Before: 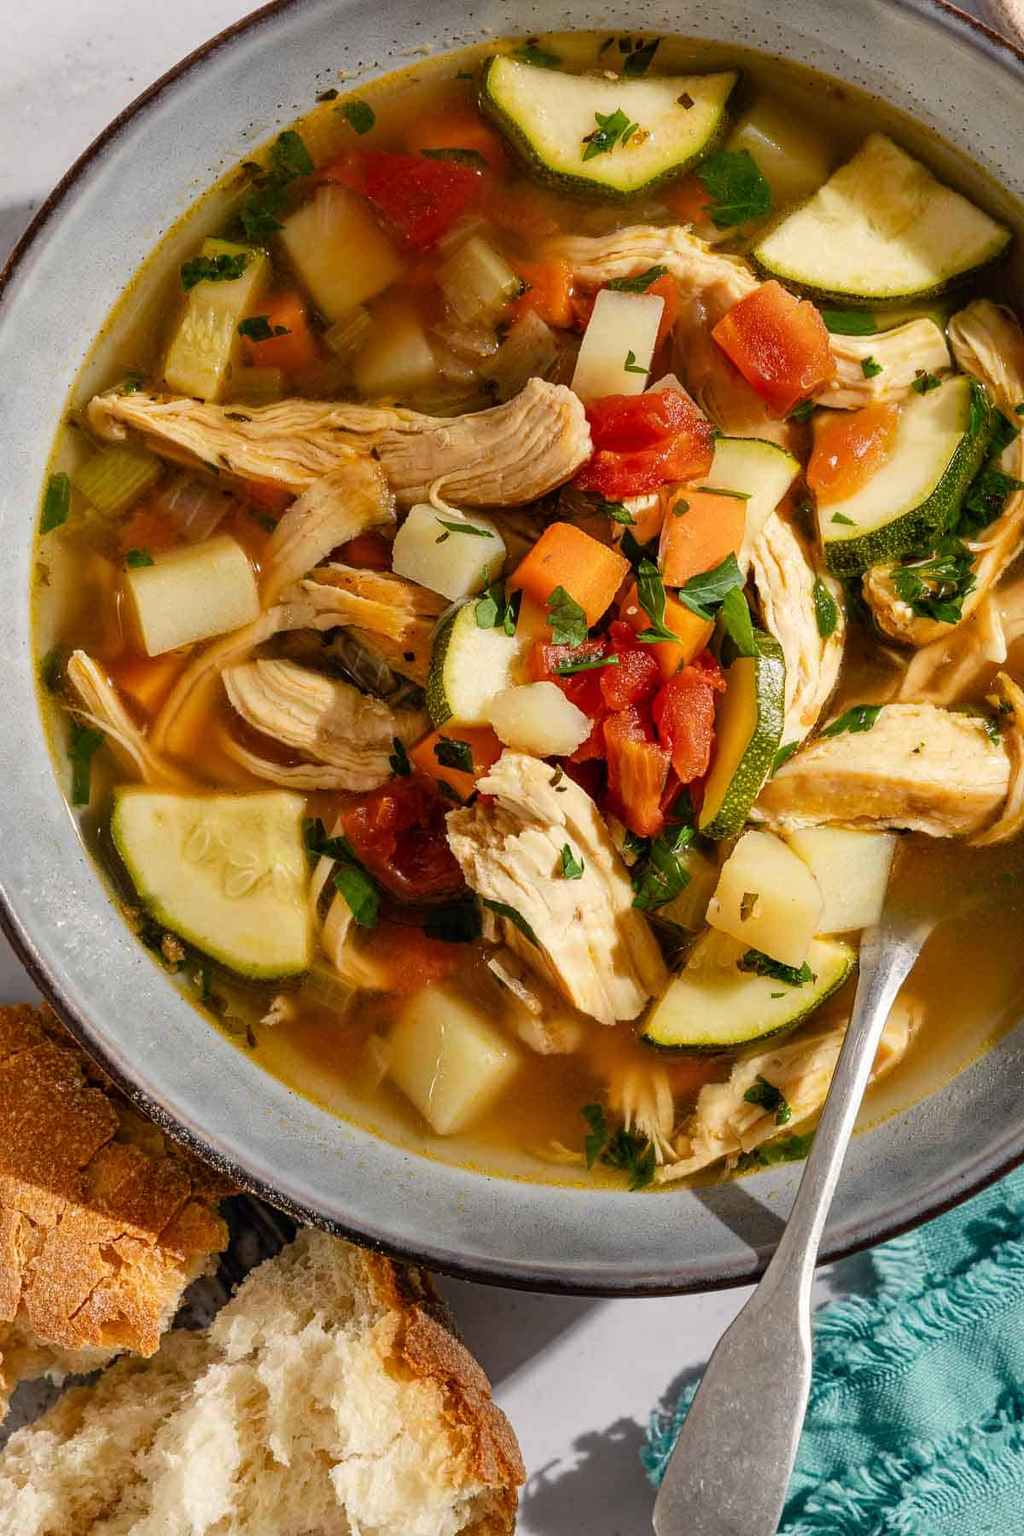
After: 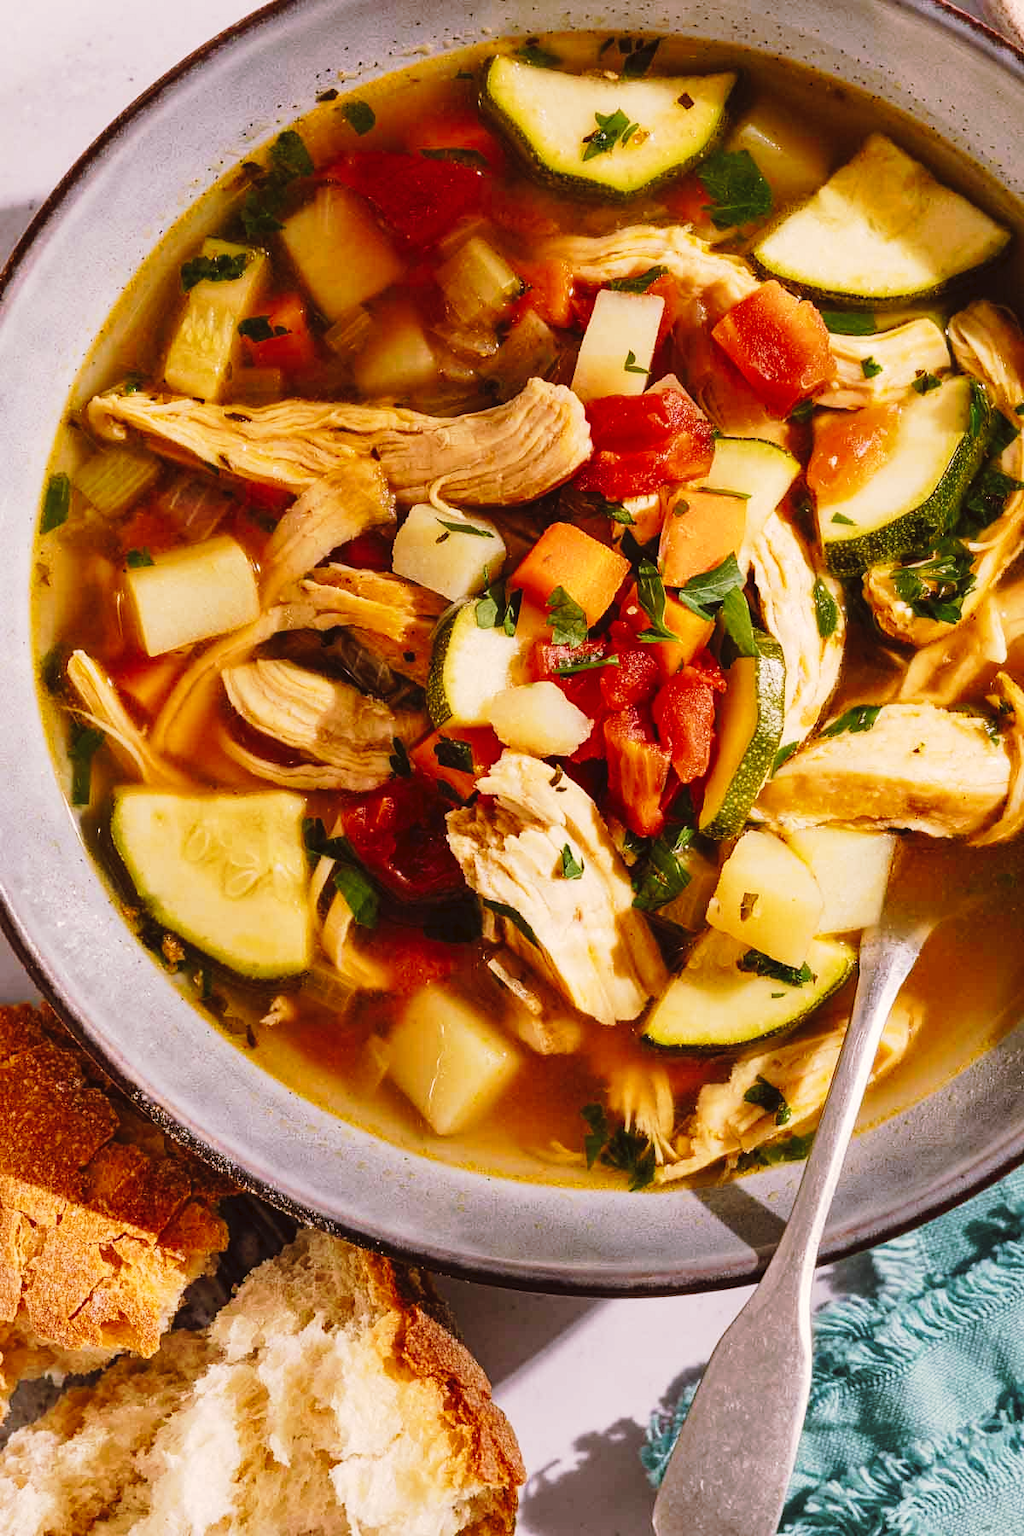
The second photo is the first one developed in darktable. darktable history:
tone curve: curves: ch0 [(0, 0) (0.003, 0.024) (0.011, 0.032) (0.025, 0.041) (0.044, 0.054) (0.069, 0.069) (0.1, 0.09) (0.136, 0.116) (0.177, 0.162) (0.224, 0.213) (0.277, 0.278) (0.335, 0.359) (0.399, 0.447) (0.468, 0.543) (0.543, 0.621) (0.623, 0.717) (0.709, 0.807) (0.801, 0.876) (0.898, 0.934) (1, 1)], preserve colors none
color look up table: target L [87.99, 87.74, 83.39, 85.35, 84.58, 72.51, 74.77, 67.24, 62.53, 58.77, 57.77, 38.76, 36.17, 200.71, 77.32, 68.86, 68.64, 52.4, 62.47, 48.08, 54.65, 50.6, 45.92, 49.69, 33.24, 28.1, 29.84, 27.09, 4.57, 79.97, 74.38, 72.56, 68.52, 54.83, 63.99, 63.42, 52.55, 54.45, 47.4, 41.75, 34.69, 30.59, 25.57, 20.86, 8.637, 97.2, 71.59, 62.26, 48.08], target a [-14.81, -30.91, -52.17, -52.6, -0.279, 5.594, 5.846, -33.92, -43.58, -32.8, -3.669, -19.6, -18.15, 0, 28.3, 31.25, 25.48, 60.41, 24.71, 66.39, 32.67, 13.34, 64.43, 8.303, 44.96, 34.54, 9.435, 40.65, 20.14, 35.64, 24.19, 18.04, 46.86, 74.39, 63.89, 39.66, 63.76, 12.67, 33.9, 4.836, 53.43, 36.29, 40.91, 5.736, 29.28, -4.457, -21.84, -5.478, -4.54], target b [87.74, -2.649, 69.33, 31.5, 35.71, 58.1, 7.94, 31.71, 55.08, 3.769, 53.06, 36.67, 4.068, -0.001, 14.41, 37.69, 66.31, 14.97, 57.05, 55.69, 22.21, 3.033, 42.27, 34.97, 46.06, 18.61, 18.66, 19.41, 7.324, -25.27, -12.69, -34.06, -14.9, -37.49, -50.5, -49.08, -17.86, -62.54, -28.9, -20.27, -54.99, -77.06, -6.588, -25.13, -43.67, 3.116, -28.8, -16.68, -42.12], num patches 49
